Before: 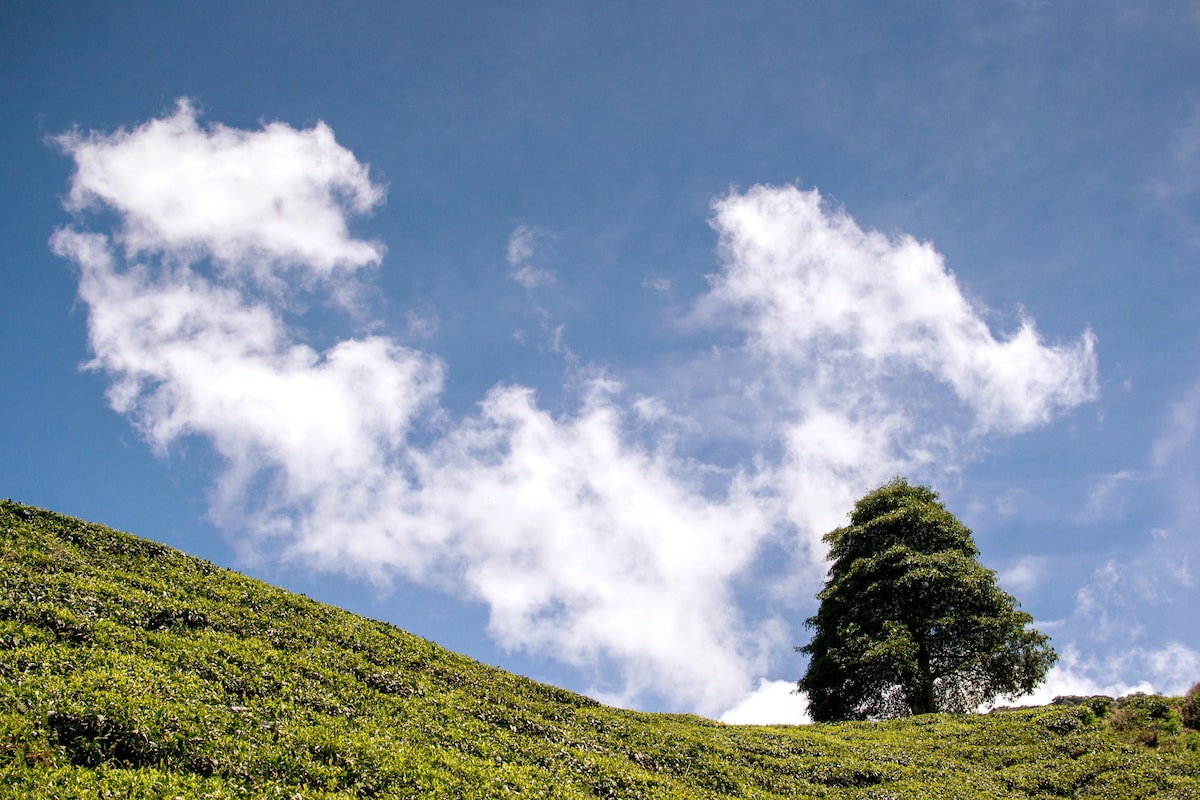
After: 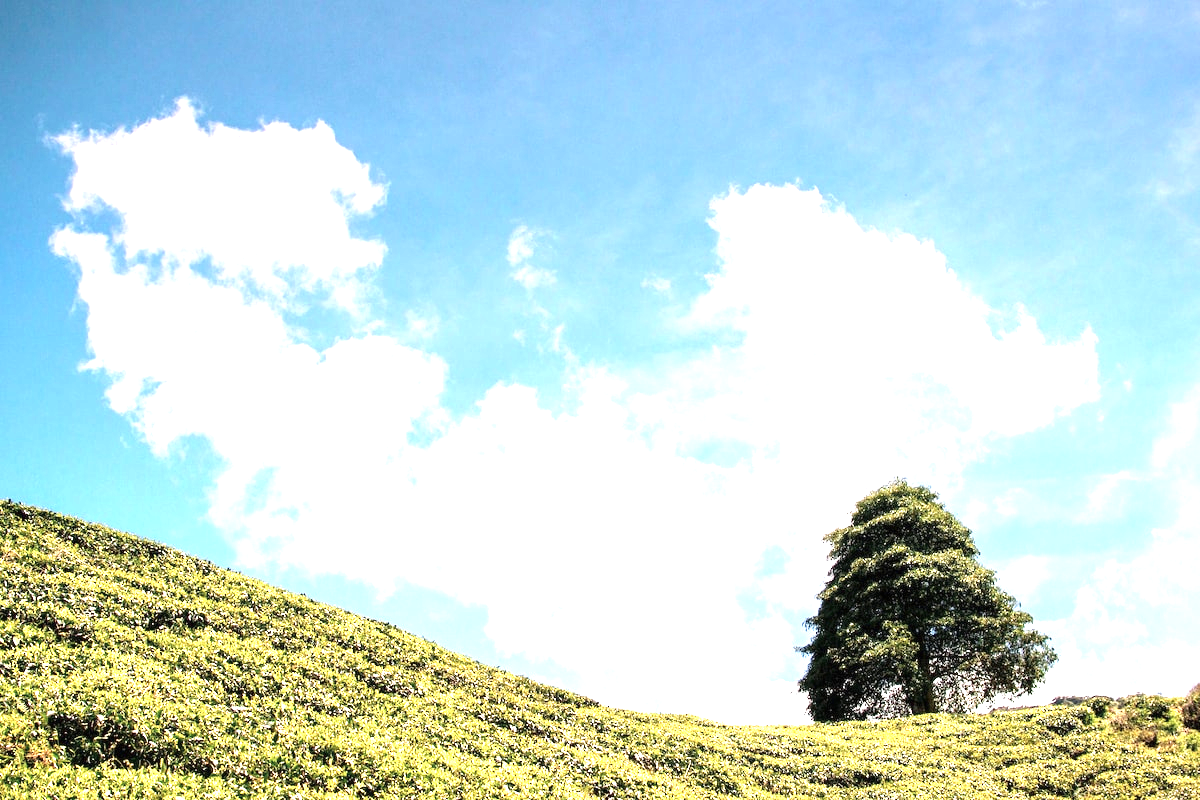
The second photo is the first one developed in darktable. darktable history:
color zones: curves: ch0 [(0.018, 0.548) (0.197, 0.654) (0.425, 0.447) (0.605, 0.658) (0.732, 0.579)]; ch1 [(0.105, 0.531) (0.224, 0.531) (0.386, 0.39) (0.618, 0.456) (0.732, 0.456) (0.956, 0.421)]; ch2 [(0.039, 0.583) (0.215, 0.465) (0.399, 0.544) (0.465, 0.548) (0.614, 0.447) (0.724, 0.43) (0.882, 0.623) (0.956, 0.632)]
exposure: black level correction 0, exposure 1.401 EV, compensate exposure bias true, compensate highlight preservation false
